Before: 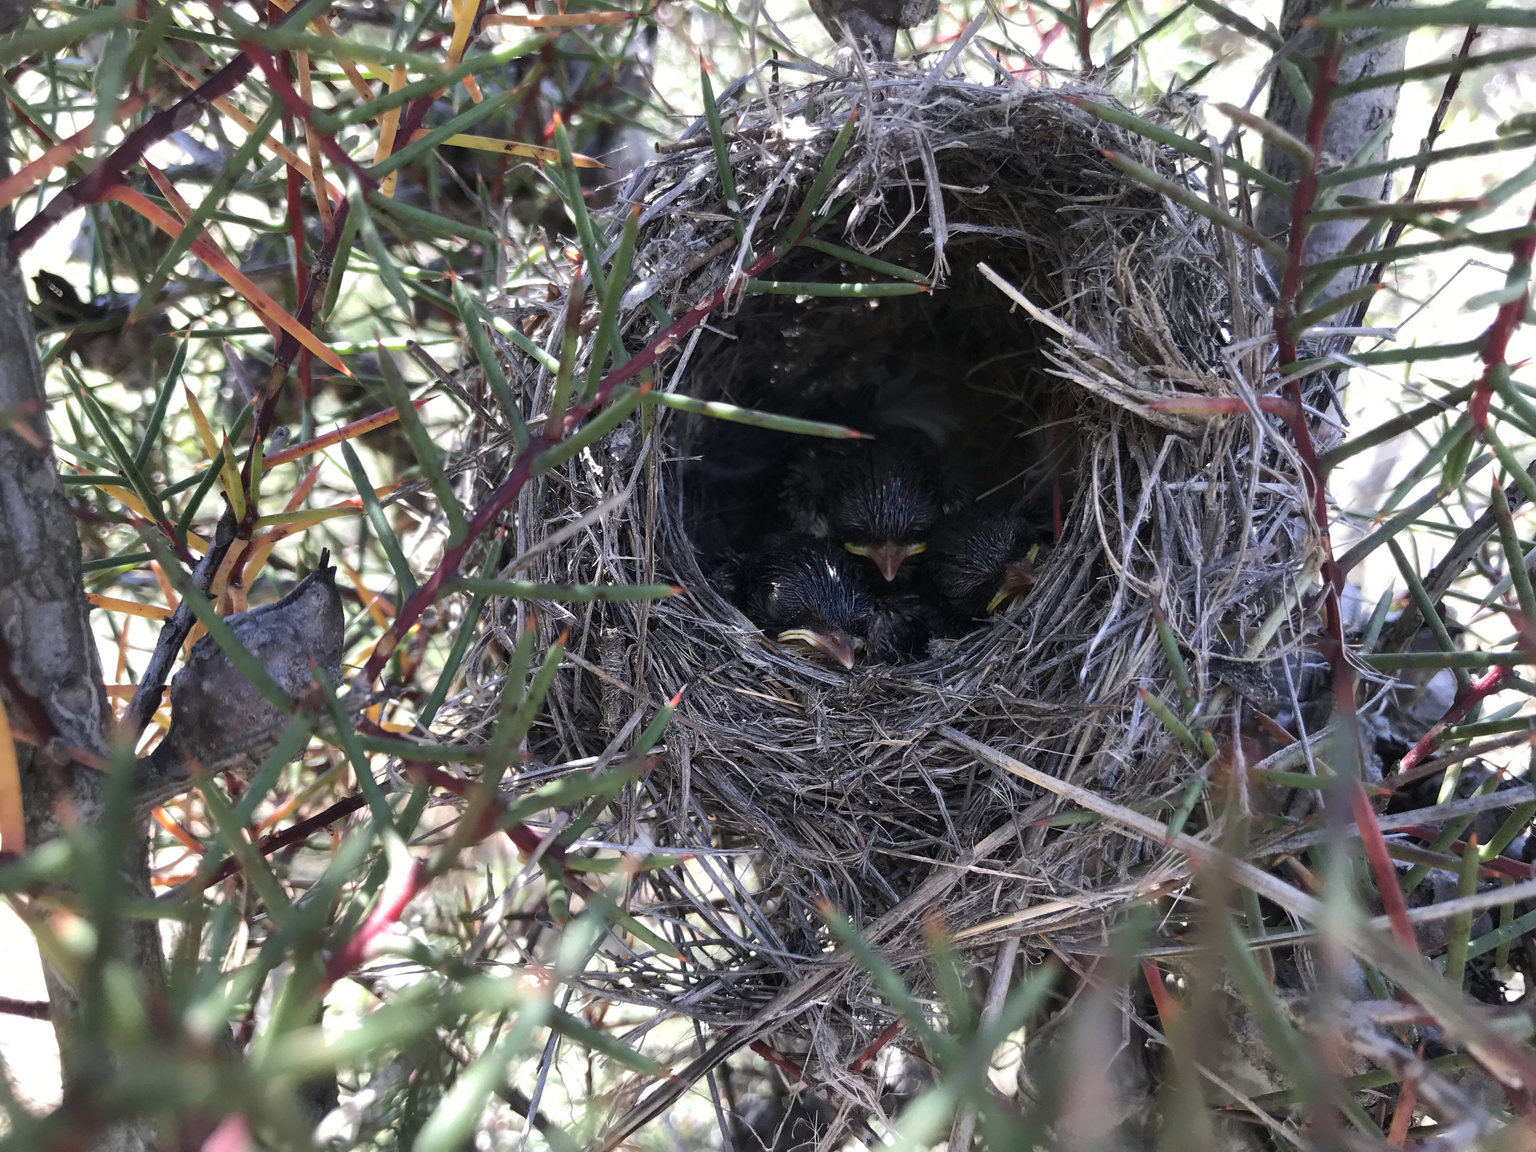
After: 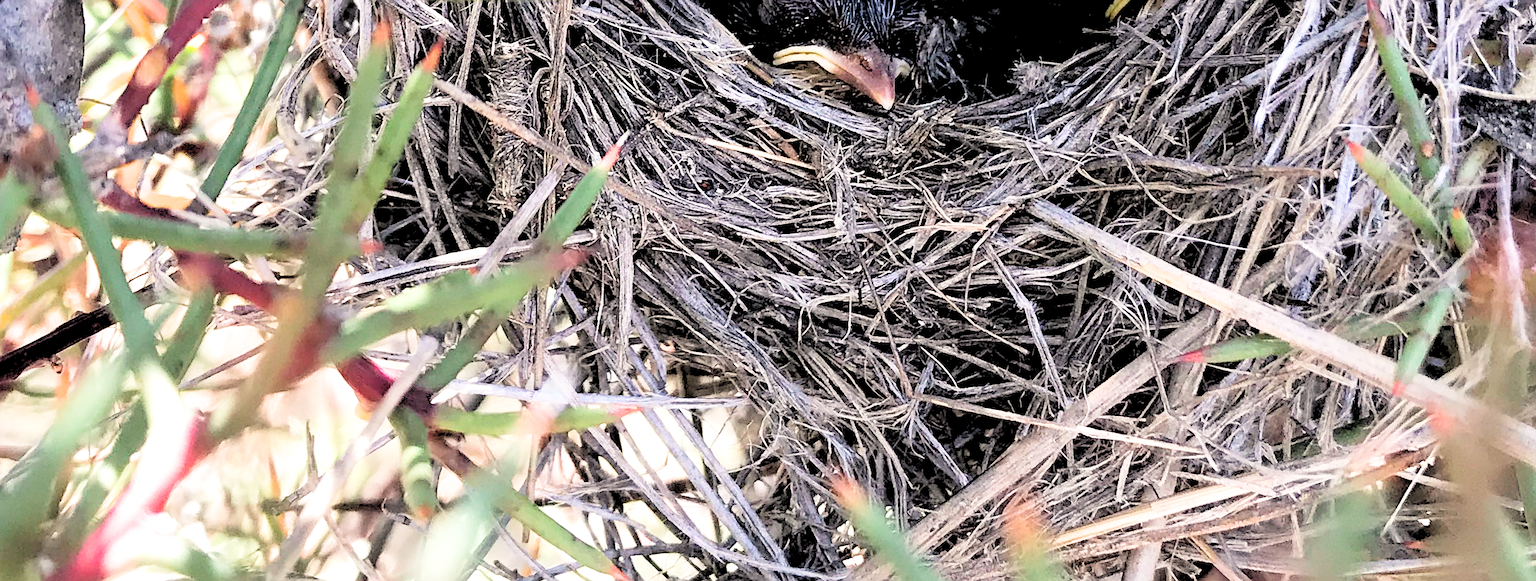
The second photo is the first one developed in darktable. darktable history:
filmic rgb: black relative exposure -5 EV, white relative exposure 3.5 EV, hardness 3.19, contrast 1.4, highlights saturation mix -50%
exposure: black level correction 0, exposure 1.015 EV, compensate exposure bias true, compensate highlight preservation false
crop: left 18.091%, top 51.13%, right 17.525%, bottom 16.85%
white balance: red 1.045, blue 0.932
rotate and perspective: rotation 0.226°, lens shift (vertical) -0.042, crop left 0.023, crop right 0.982, crop top 0.006, crop bottom 0.994
levels: levels [0.093, 0.434, 0.988]
sharpen: on, module defaults
